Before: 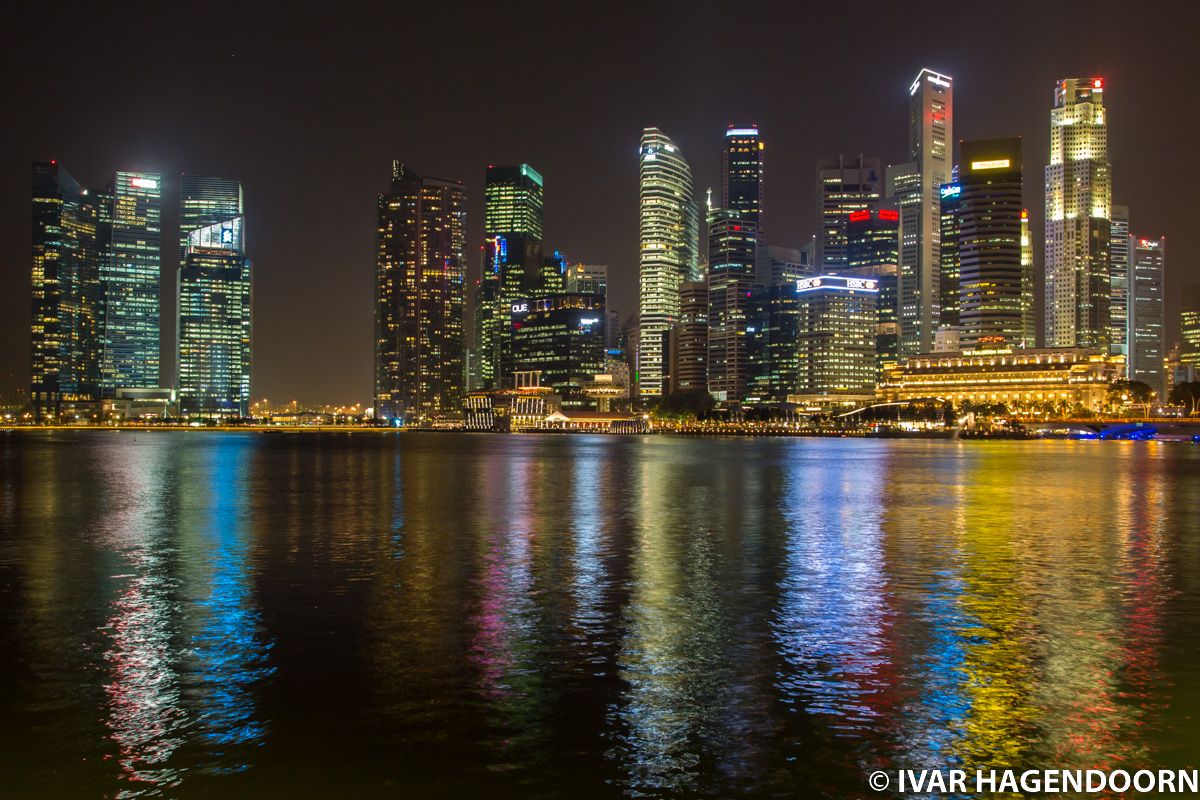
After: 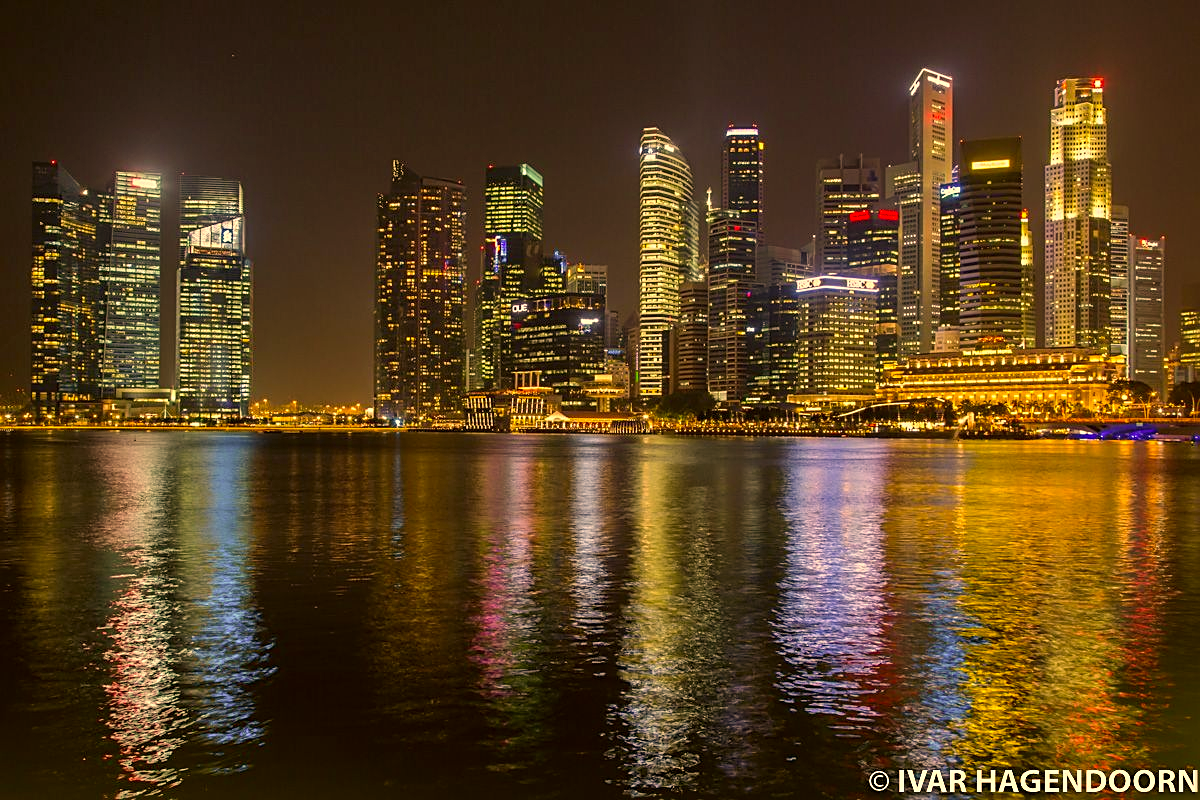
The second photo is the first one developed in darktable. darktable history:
shadows and highlights: shadows 35.13, highlights -35.2, soften with gaussian
color correction: highlights a* 17.98, highlights b* 35.1, shadows a* 1.34, shadows b* 6.28, saturation 1.03
sharpen: on, module defaults
